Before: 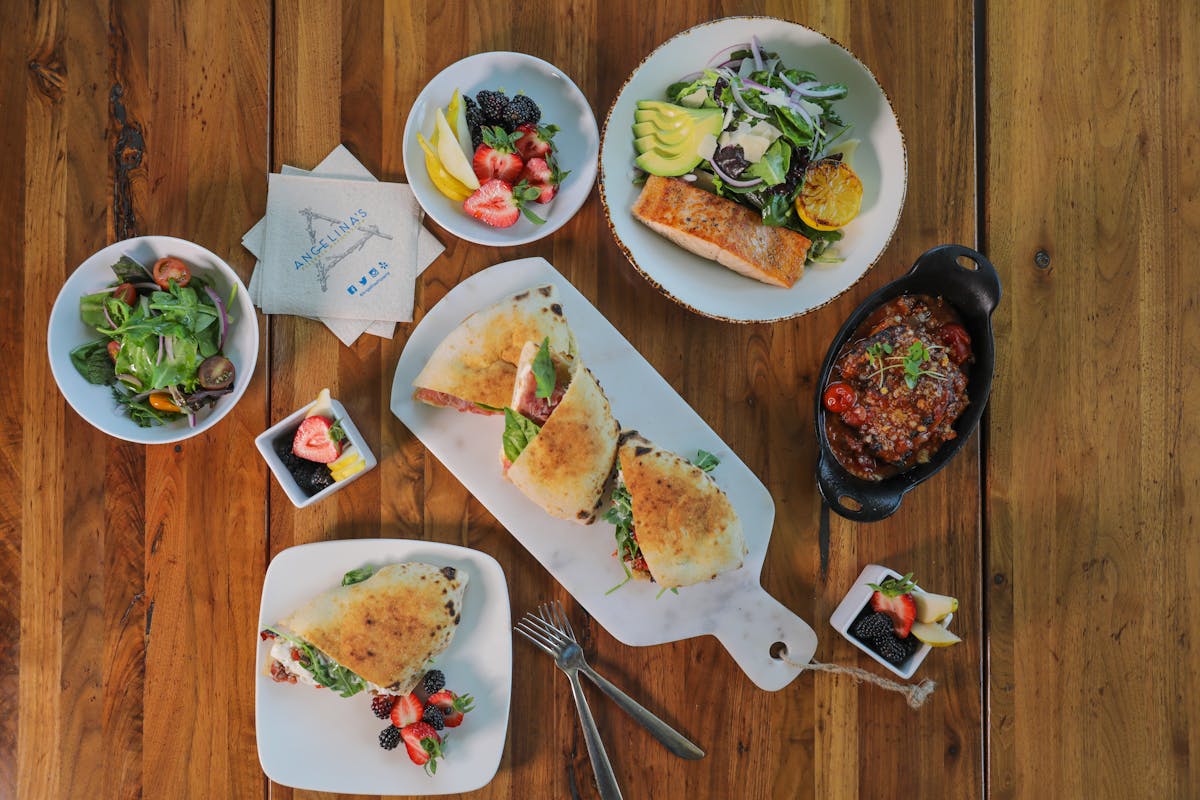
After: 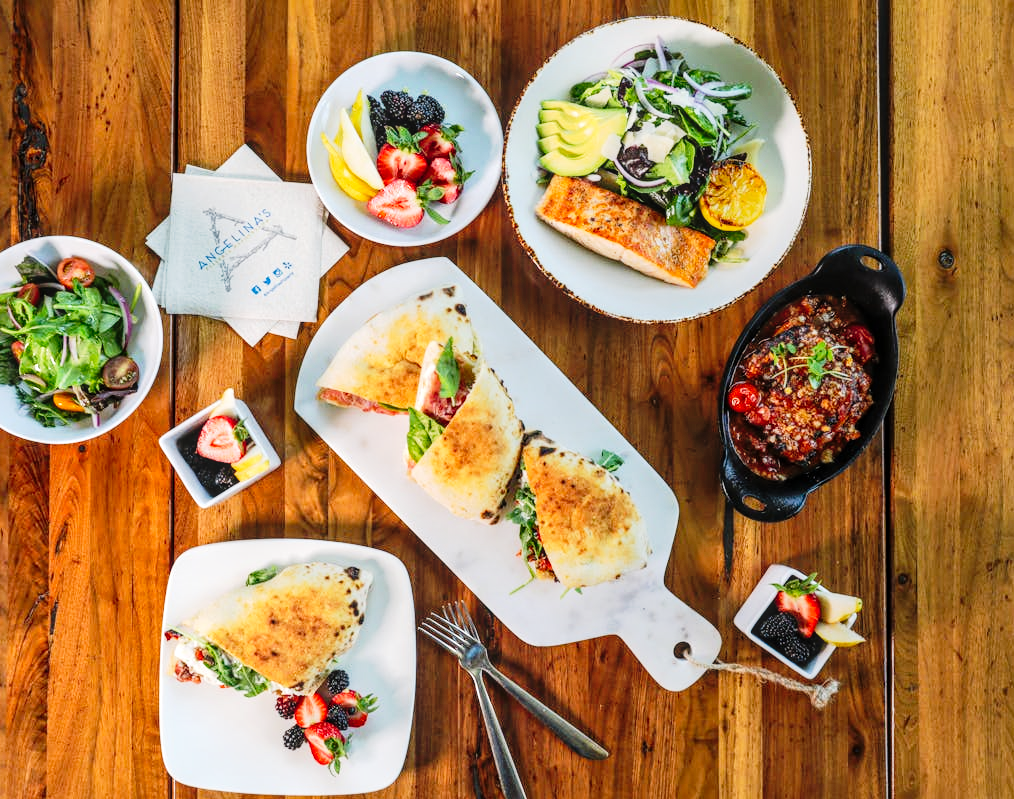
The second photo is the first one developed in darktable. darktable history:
crop: left 8%, right 7.447%
tone equalizer: edges refinement/feathering 500, mask exposure compensation -1.57 EV, preserve details no
exposure: exposure 0.515 EV, compensate highlight preservation false
tone curve: curves: ch0 [(0, 0.014) (0.17, 0.099) (0.398, 0.423) (0.725, 0.828) (0.872, 0.918) (1, 0.981)]; ch1 [(0, 0) (0.402, 0.36) (0.489, 0.491) (0.5, 0.503) (0.515, 0.52) (0.545, 0.572) (0.615, 0.662) (0.701, 0.725) (1, 1)]; ch2 [(0, 0) (0.42, 0.458) (0.485, 0.499) (0.503, 0.503) (0.531, 0.542) (0.561, 0.594) (0.644, 0.694) (0.717, 0.753) (1, 0.991)], preserve colors none
local contrast: on, module defaults
